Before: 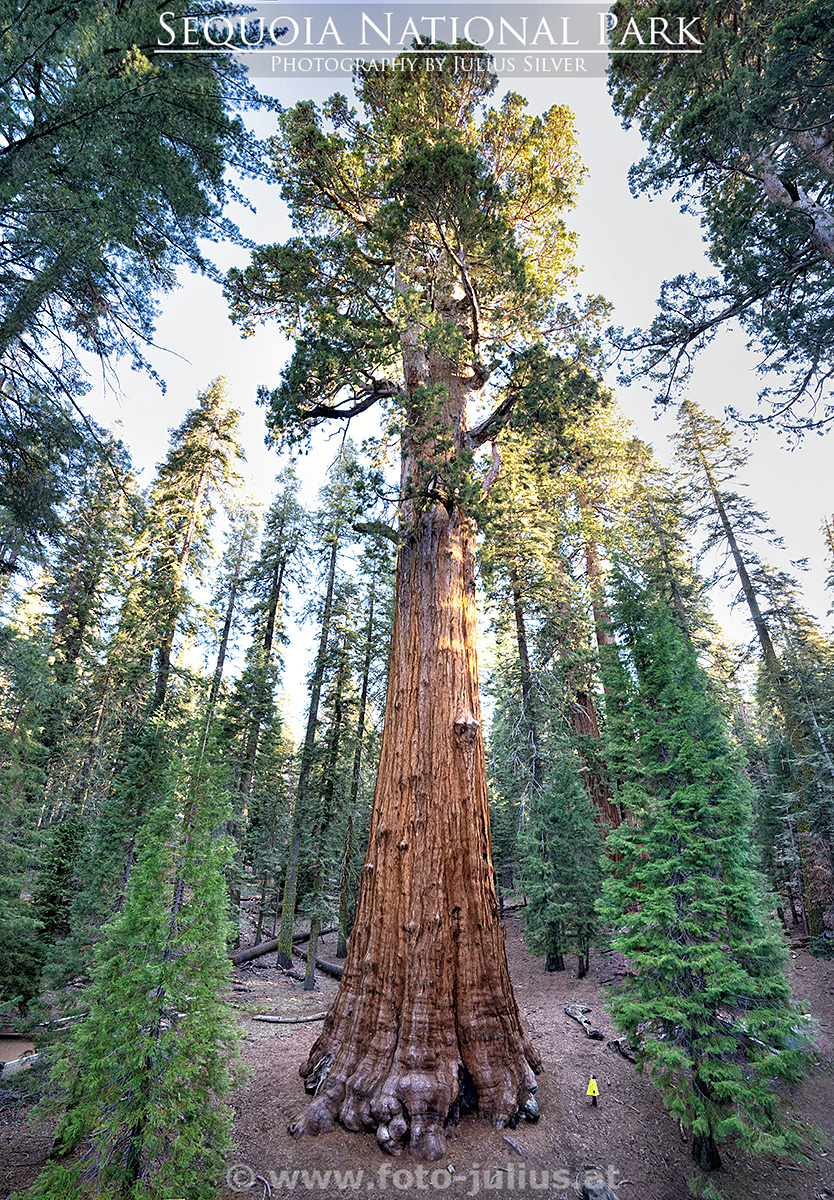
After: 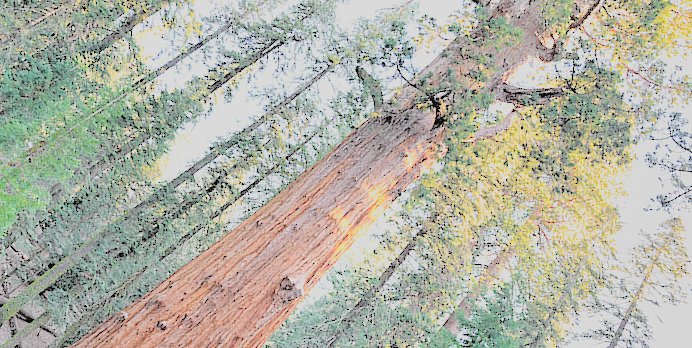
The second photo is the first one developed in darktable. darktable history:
filmic rgb: black relative exposure -15.87 EV, white relative exposure 7.97 EV, hardness 4.17, latitude 49.91%, contrast 0.512
tone curve: curves: ch0 [(0, 0) (0.062, 0.037) (0.142, 0.138) (0.359, 0.419) (0.469, 0.544) (0.634, 0.722) (0.839, 0.909) (0.998, 0.978)]; ch1 [(0, 0) (0.437, 0.408) (0.472, 0.47) (0.502, 0.503) (0.527, 0.523) (0.559, 0.573) (0.608, 0.665) (0.669, 0.748) (0.859, 0.899) (1, 1)]; ch2 [(0, 0) (0.33, 0.301) (0.421, 0.443) (0.473, 0.498) (0.502, 0.5) (0.535, 0.531) (0.575, 0.603) (0.608, 0.667) (1, 1)], color space Lab, independent channels, preserve colors none
crop and rotate: angle -45.89°, top 16.333%, right 0.842%, bottom 11.73%
contrast brightness saturation: brightness 0.28
